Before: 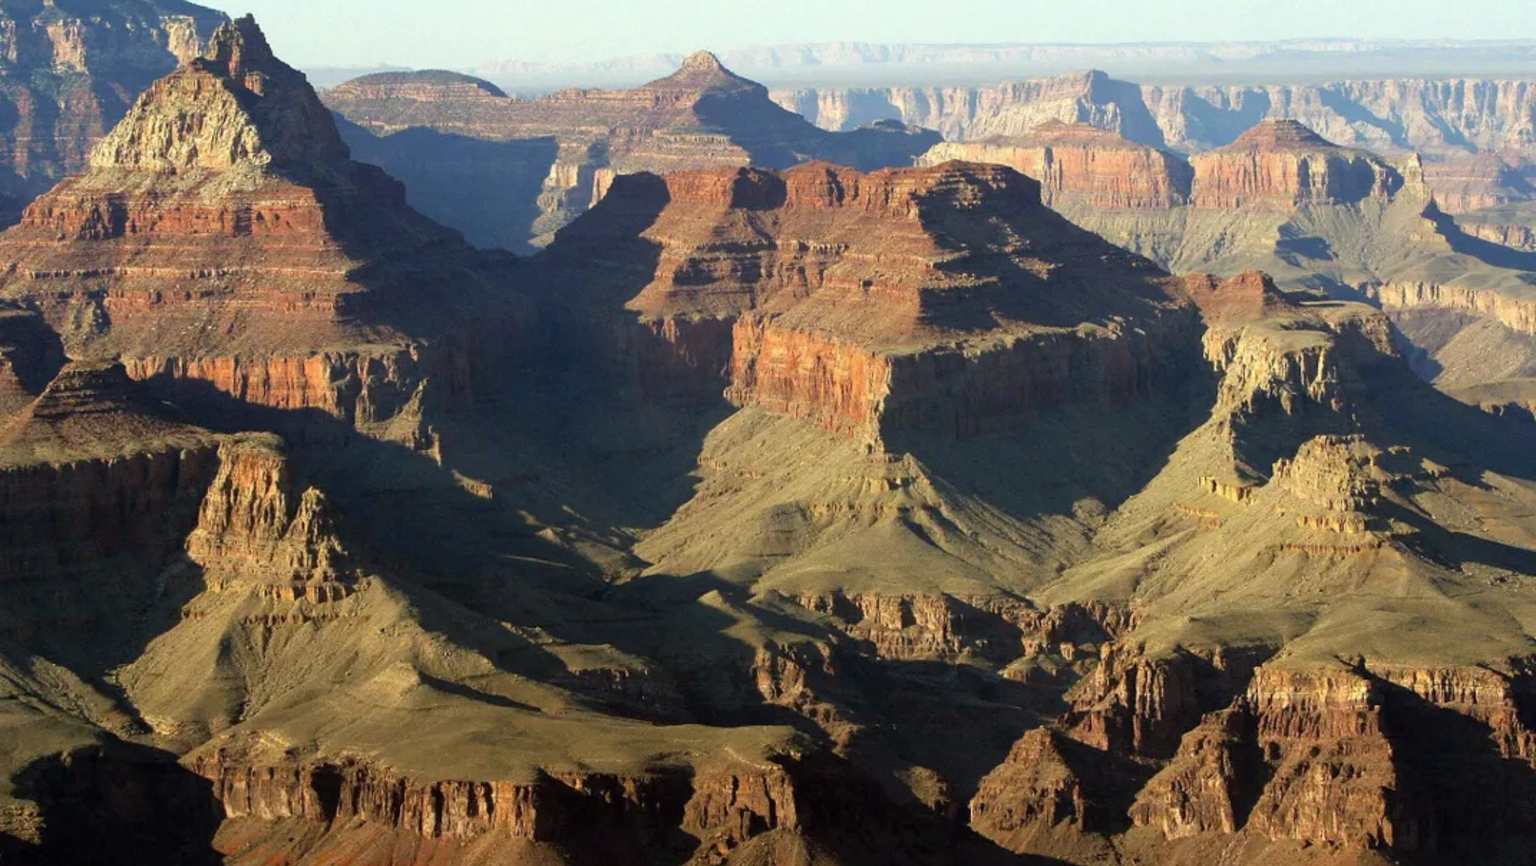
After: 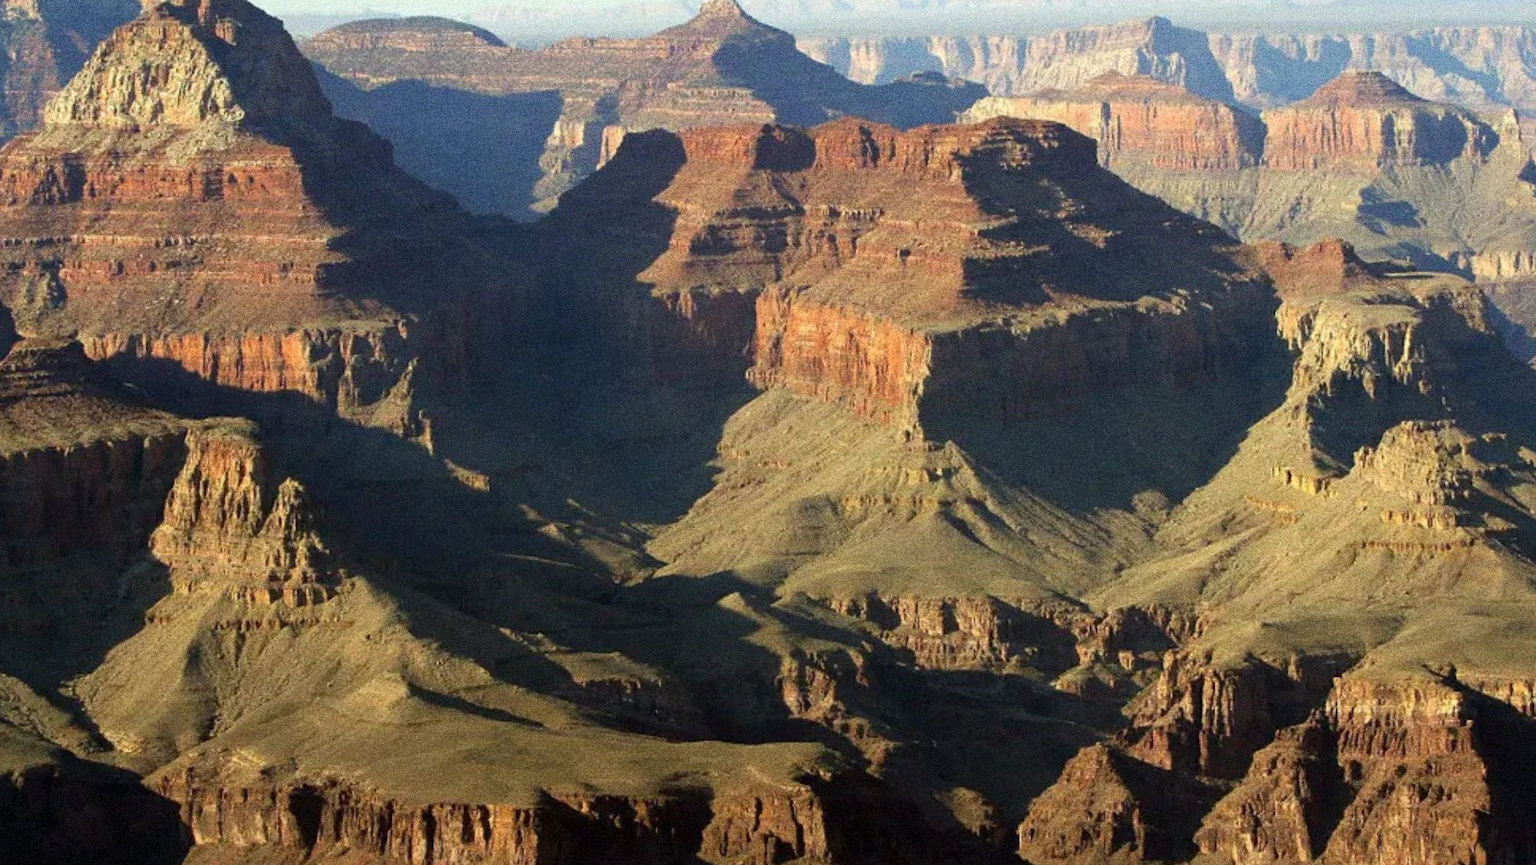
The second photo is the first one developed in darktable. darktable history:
crop: left 3.305%, top 6.436%, right 6.389%, bottom 3.258%
grain: coarseness 14.49 ISO, strength 48.04%, mid-tones bias 35%
exposure: compensate highlight preservation false
